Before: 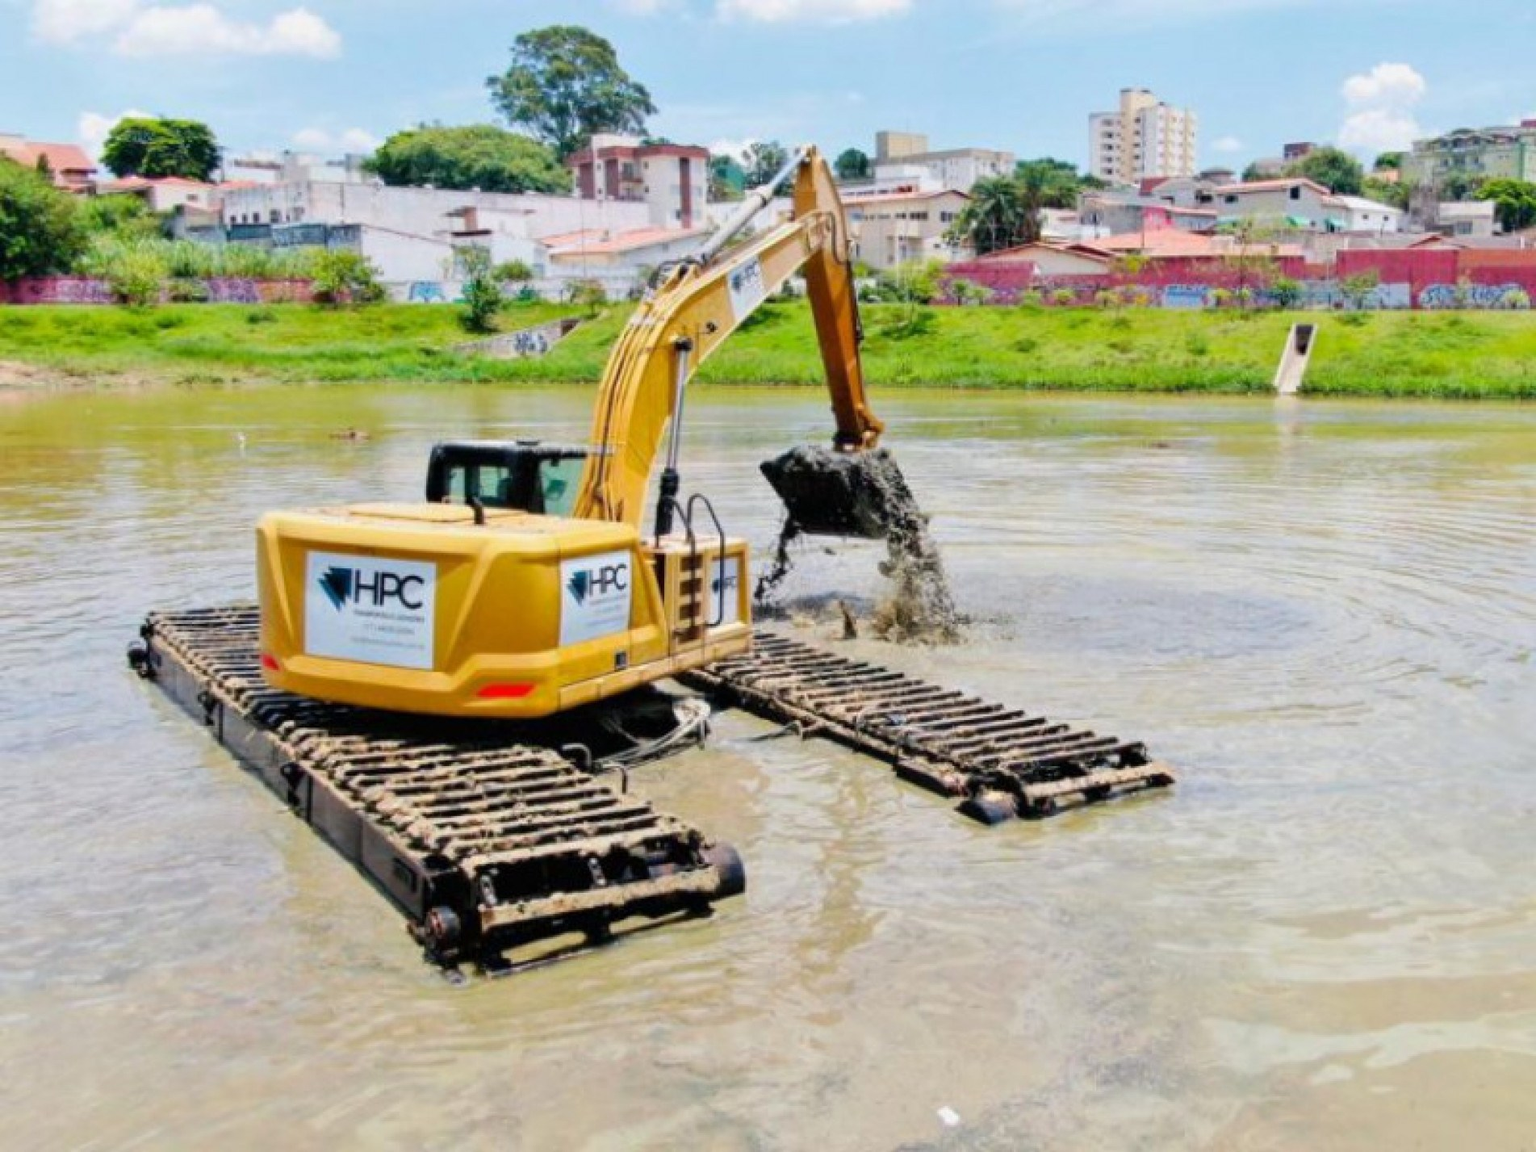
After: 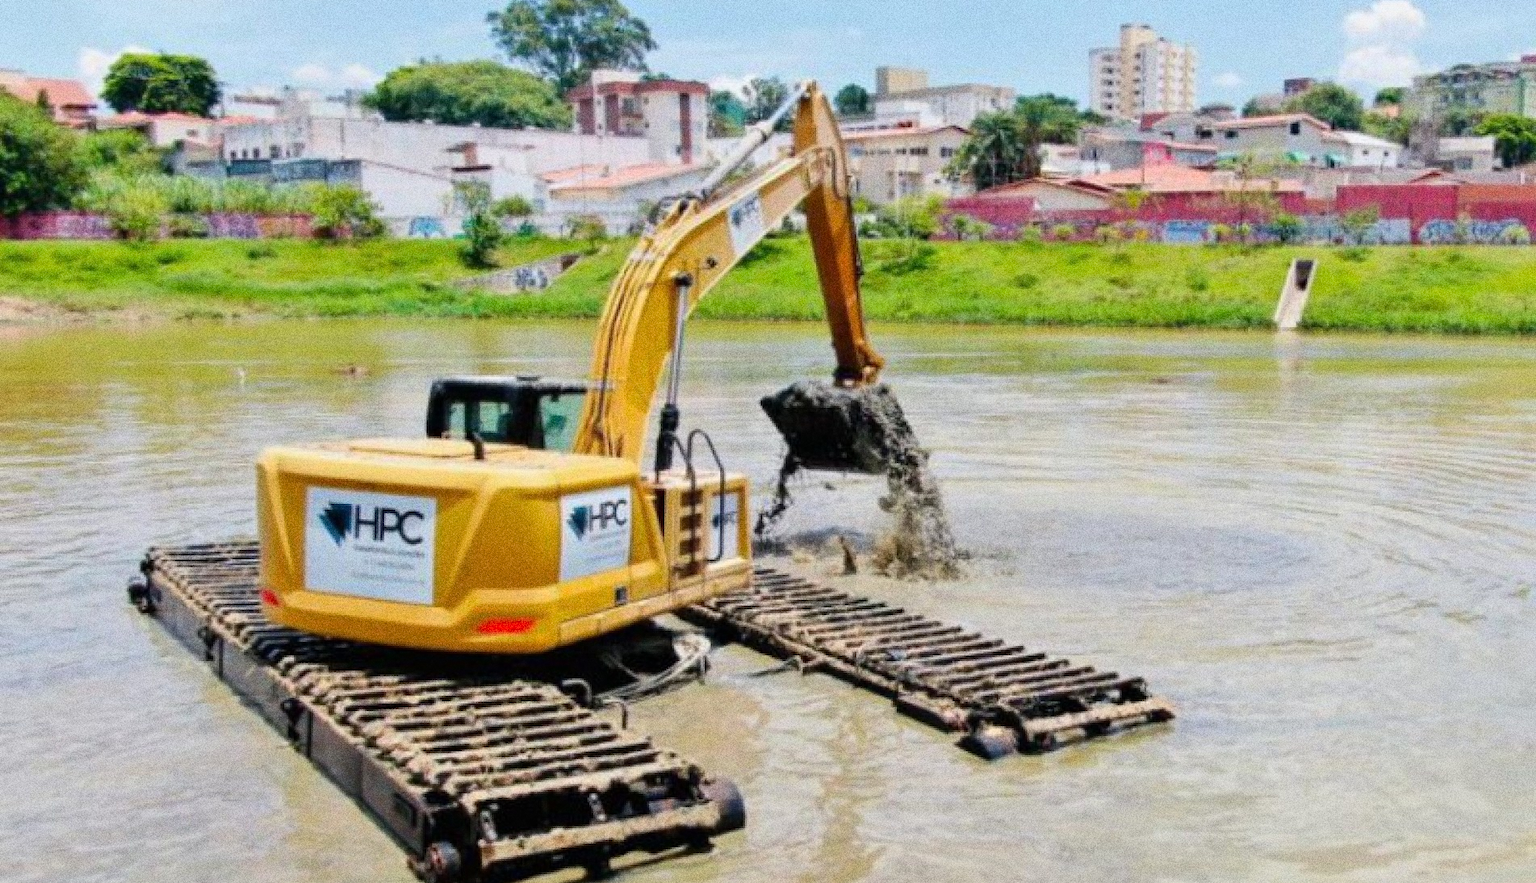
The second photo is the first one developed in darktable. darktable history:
white balance: emerald 1
grain: strength 49.07%
crop: top 5.667%, bottom 17.637%
